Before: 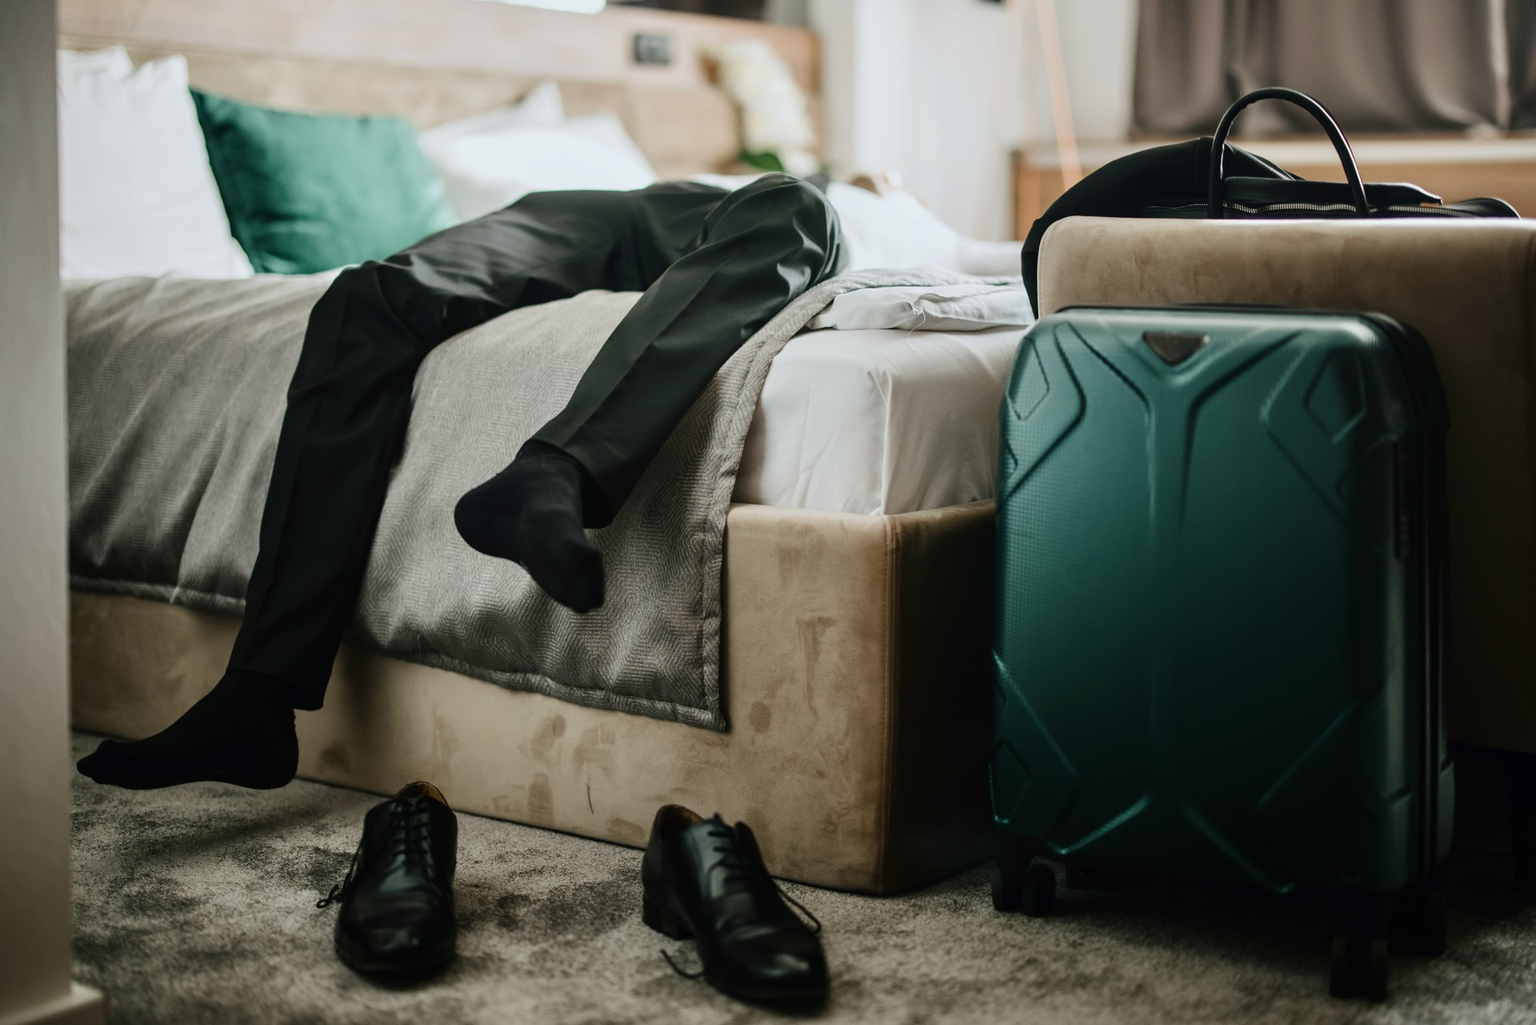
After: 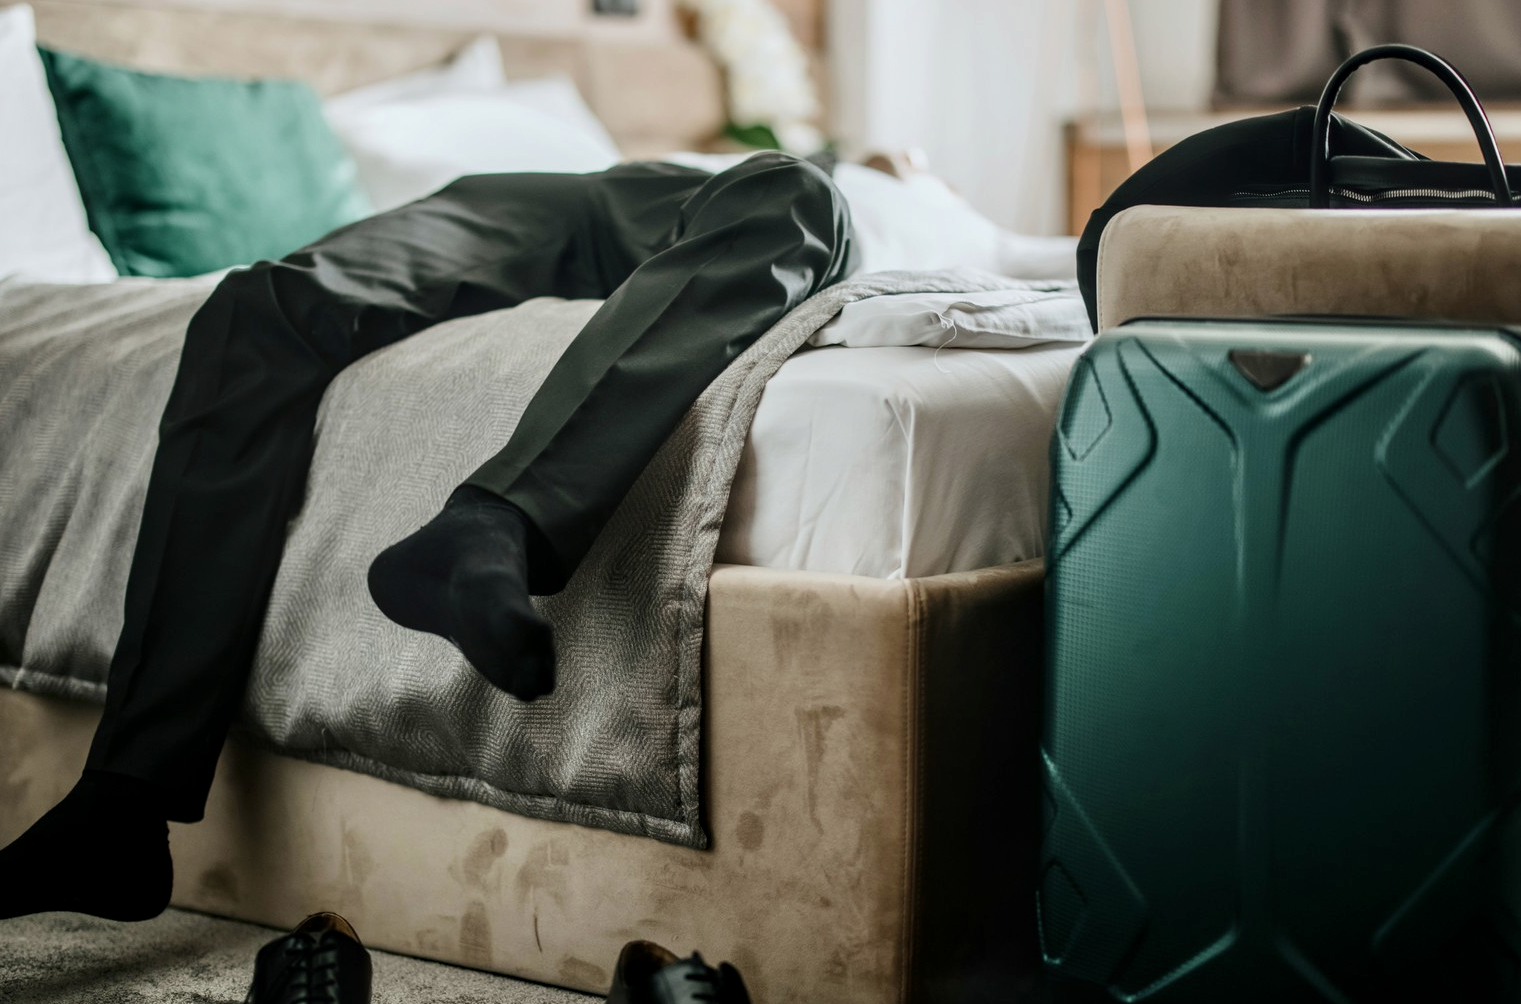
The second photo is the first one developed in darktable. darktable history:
local contrast: on, module defaults
crop and rotate: left 10.431%, top 5.077%, right 10.334%, bottom 16.53%
contrast brightness saturation: saturation -0.034
